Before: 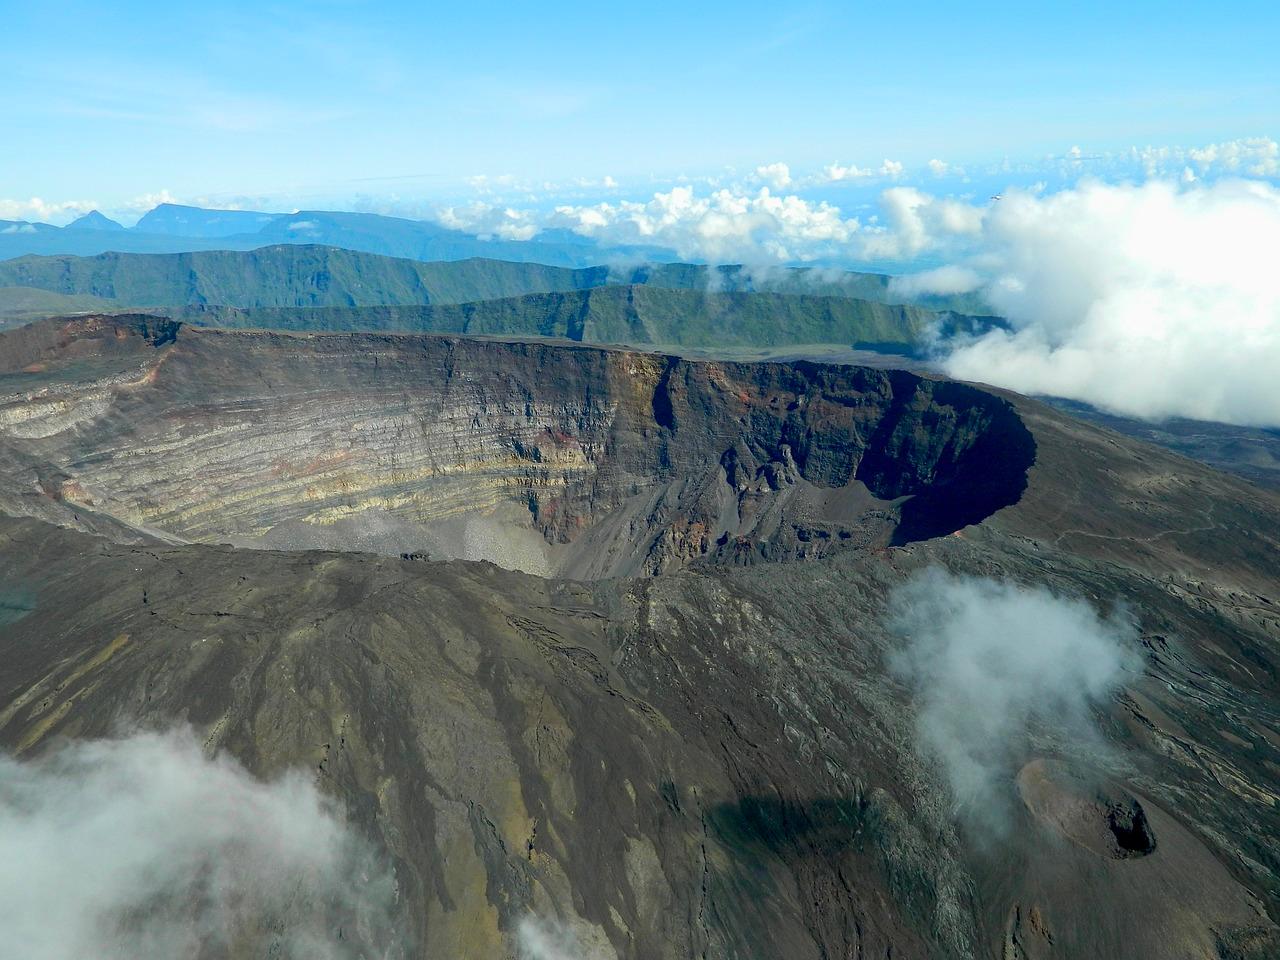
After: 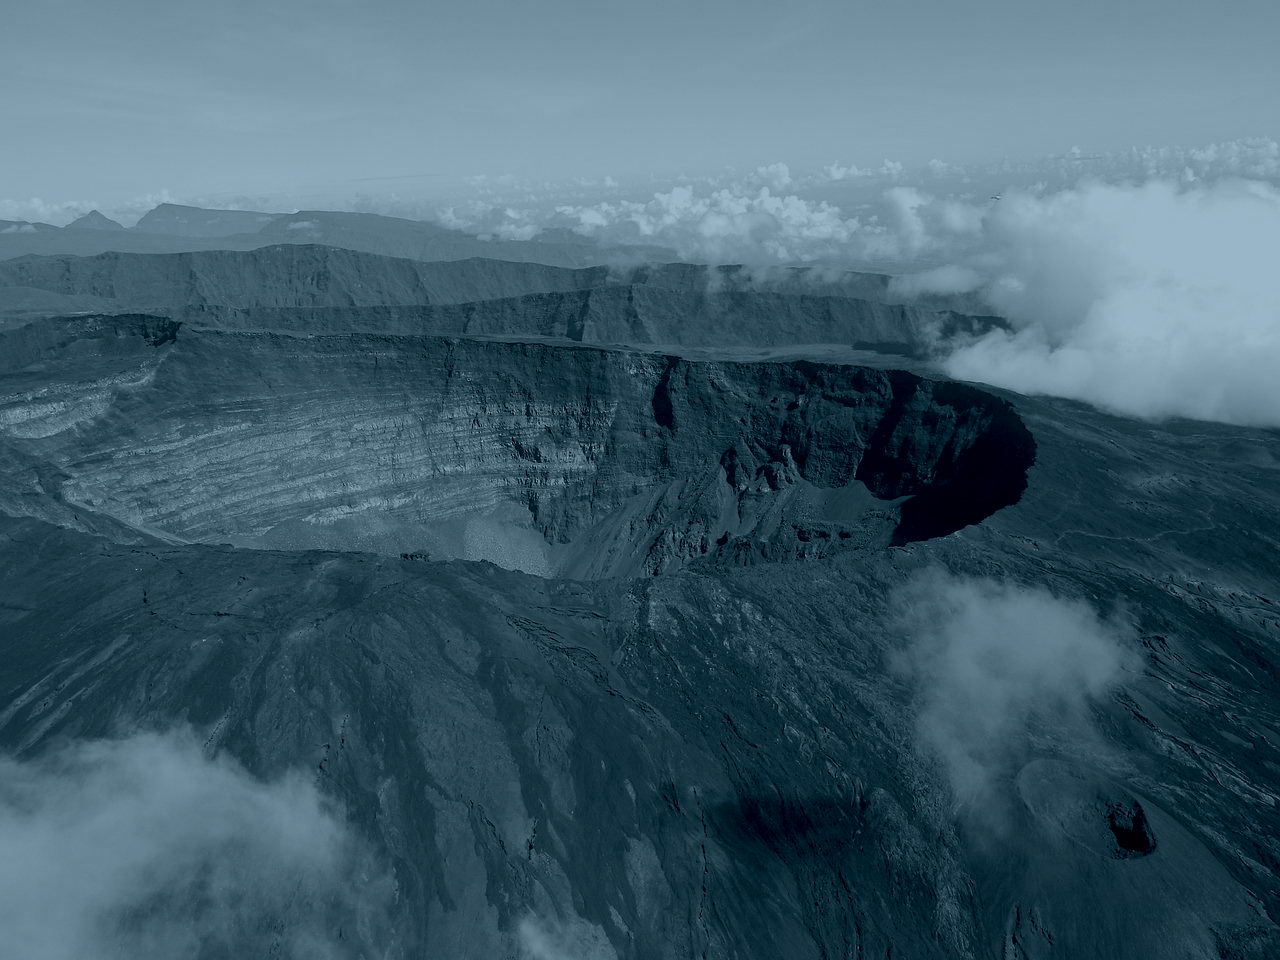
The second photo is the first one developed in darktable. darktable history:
colorize: hue 194.4°, saturation 29%, source mix 61.75%, lightness 3.98%, version 1
exposure: exposure 1 EV, compensate highlight preservation false
